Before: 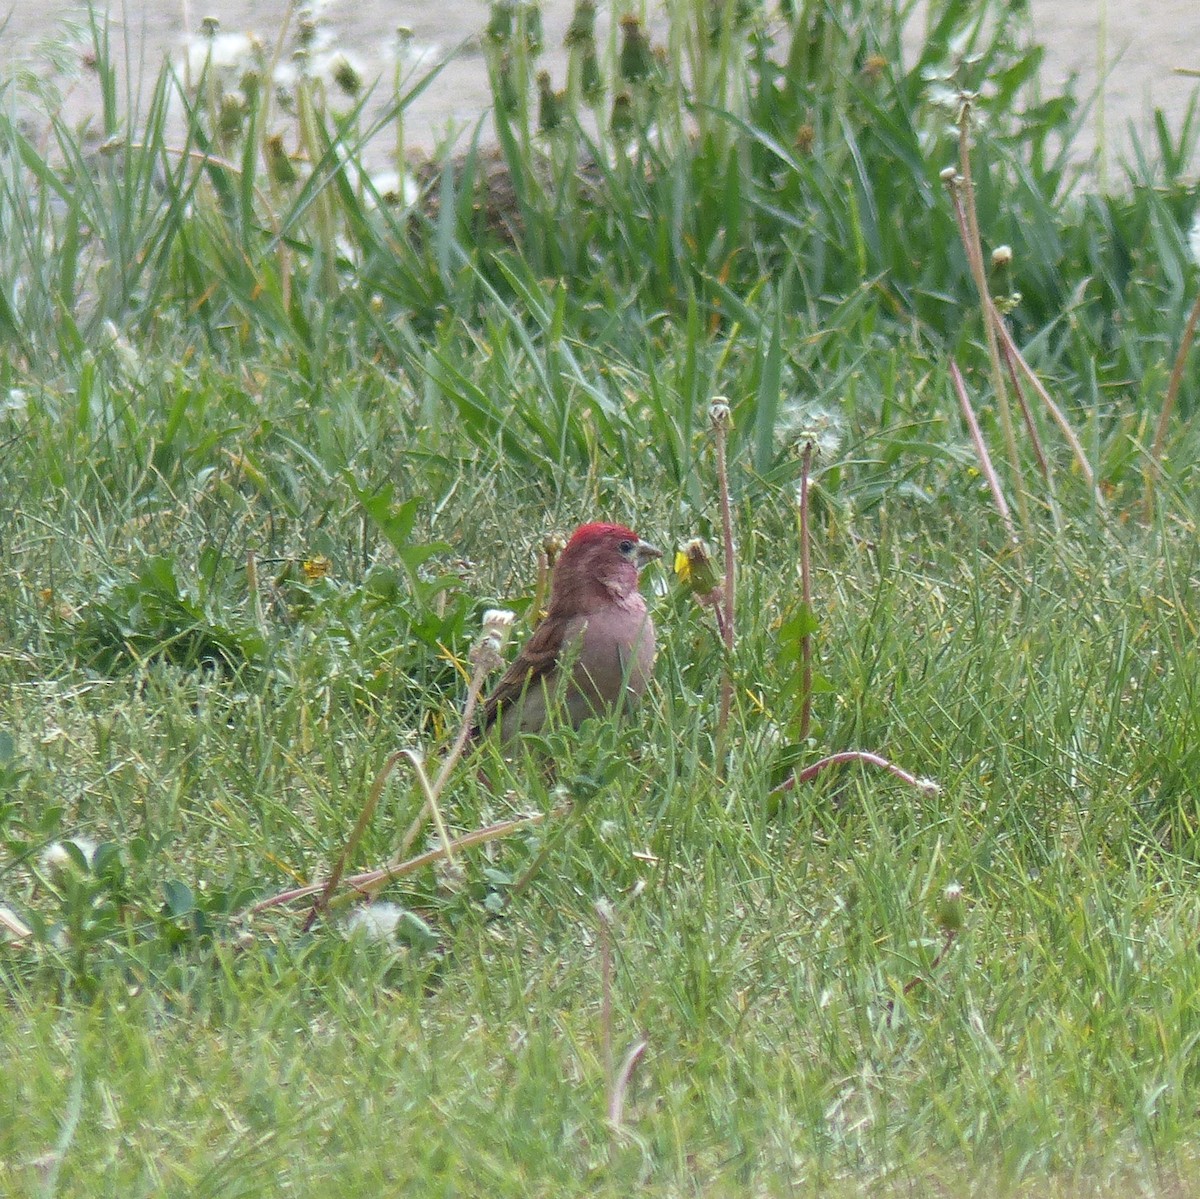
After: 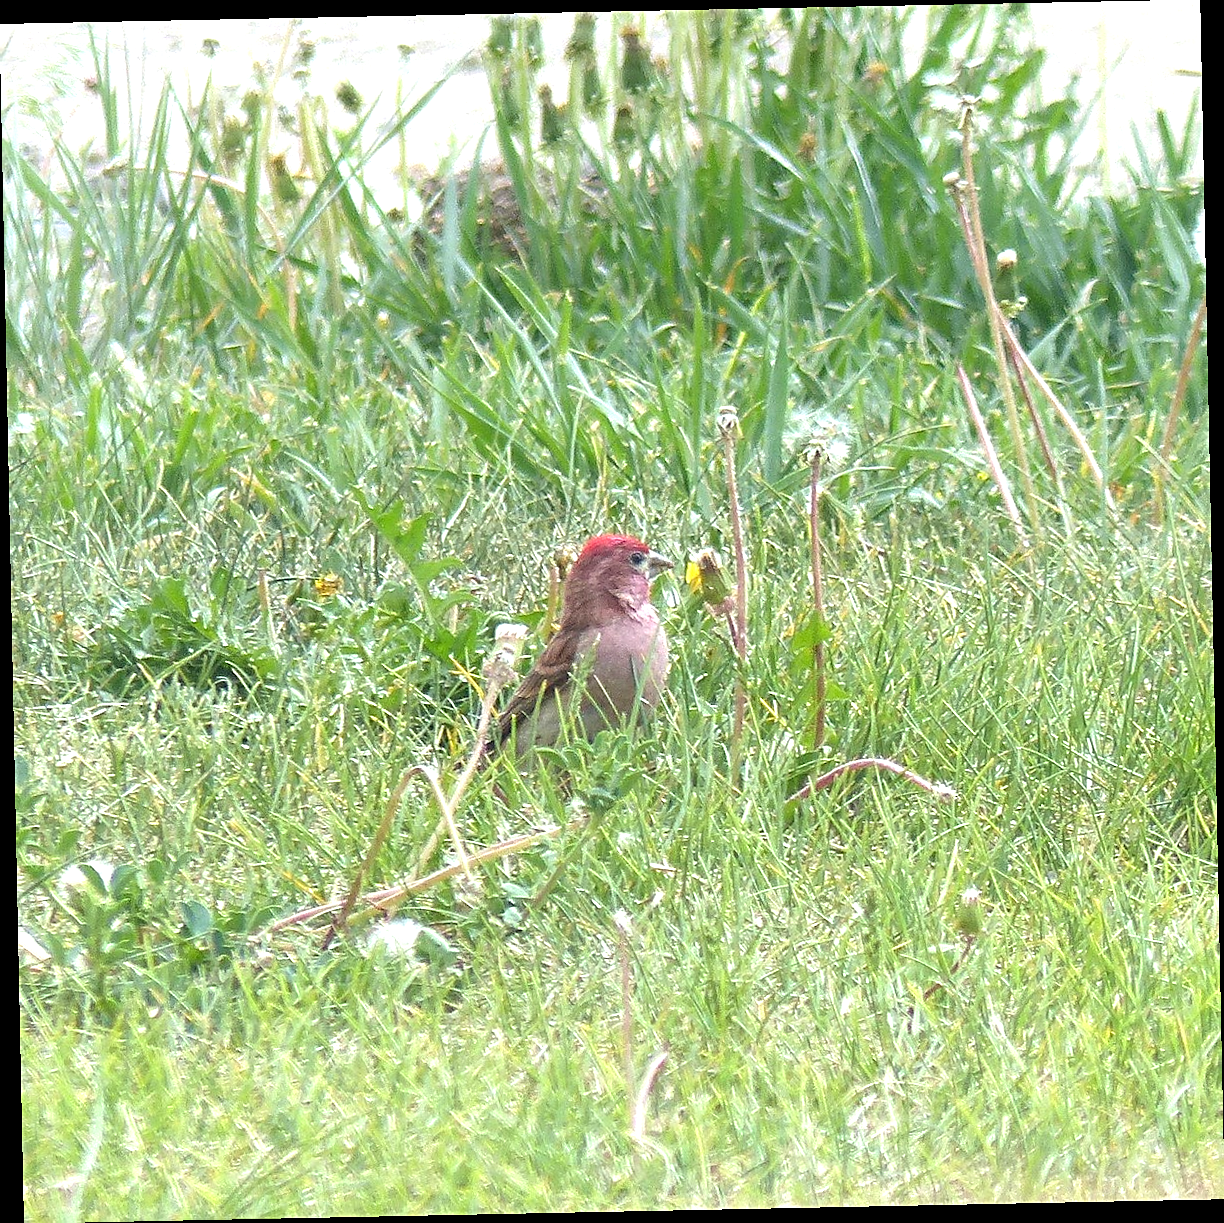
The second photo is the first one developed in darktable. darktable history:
sharpen: on, module defaults
rotate and perspective: rotation -1.17°, automatic cropping off
exposure: exposure 1 EV, compensate highlight preservation false
